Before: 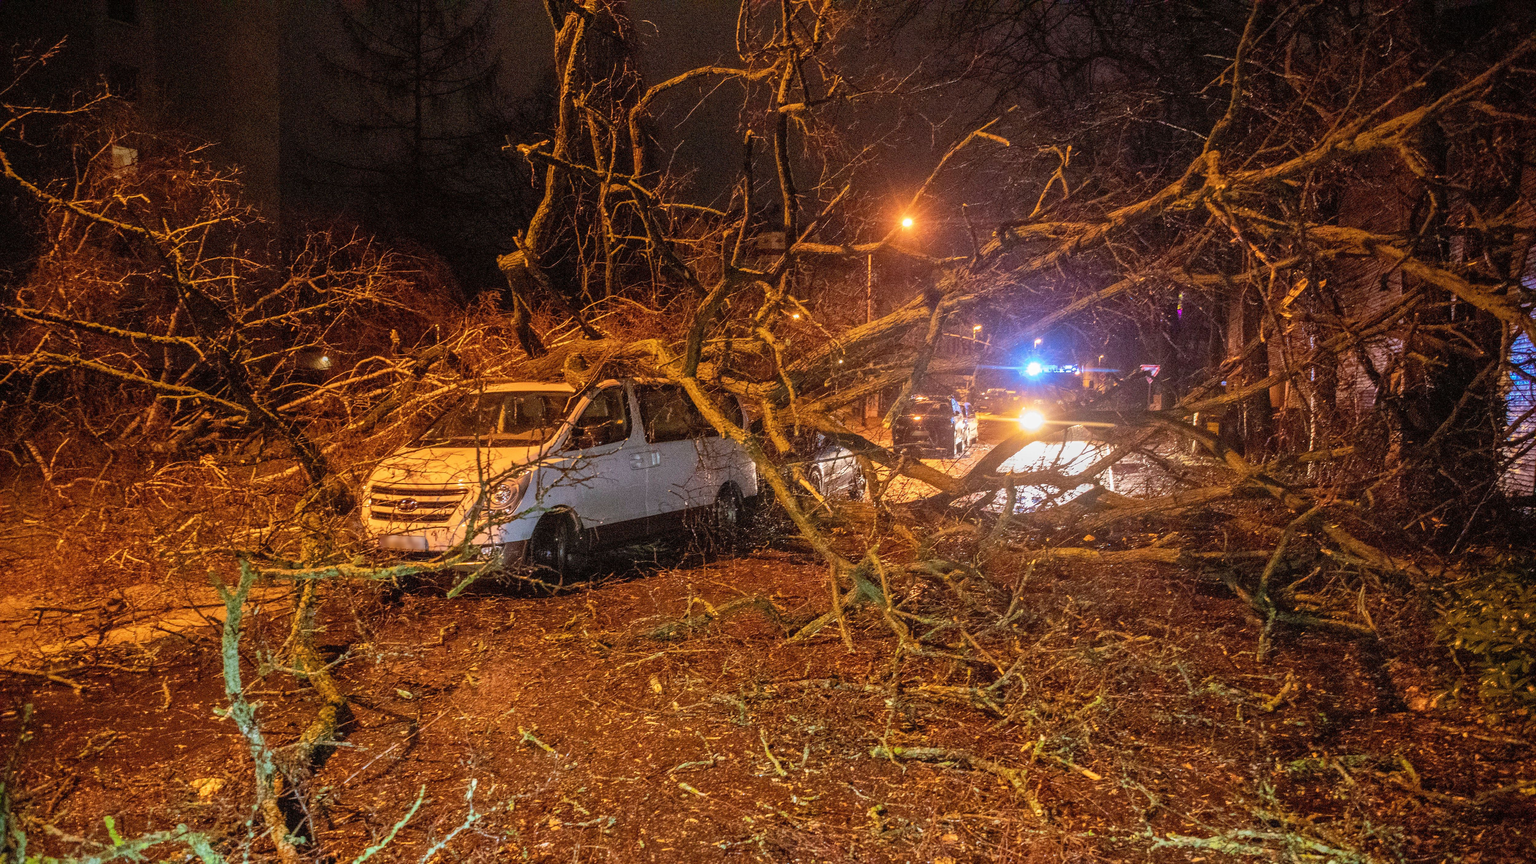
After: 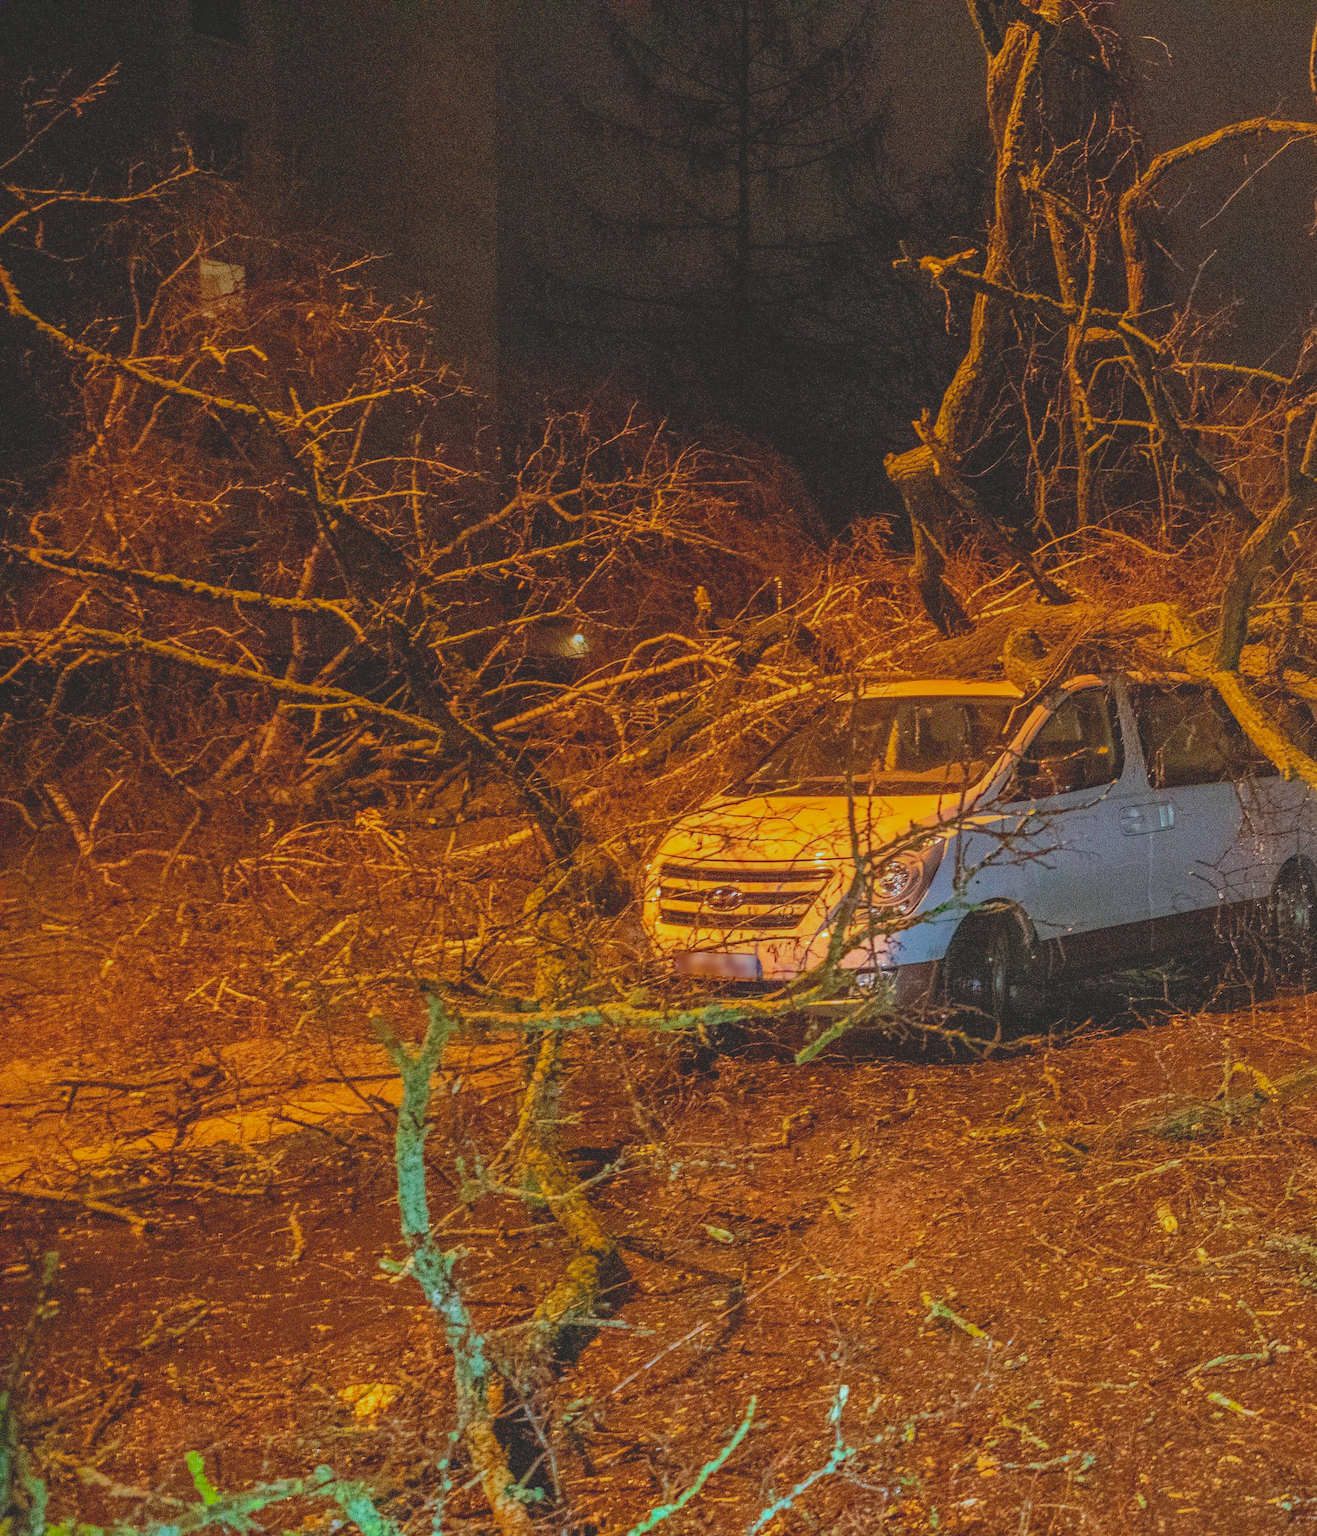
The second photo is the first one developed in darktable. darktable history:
crop and rotate: left 0.006%, top 0%, right 51.772%
contrast brightness saturation: contrast -0.291
color correction: highlights a* -6.37, highlights b* 0.395
haze removal: strength 0.527, distance 0.92, compatibility mode true, adaptive false
